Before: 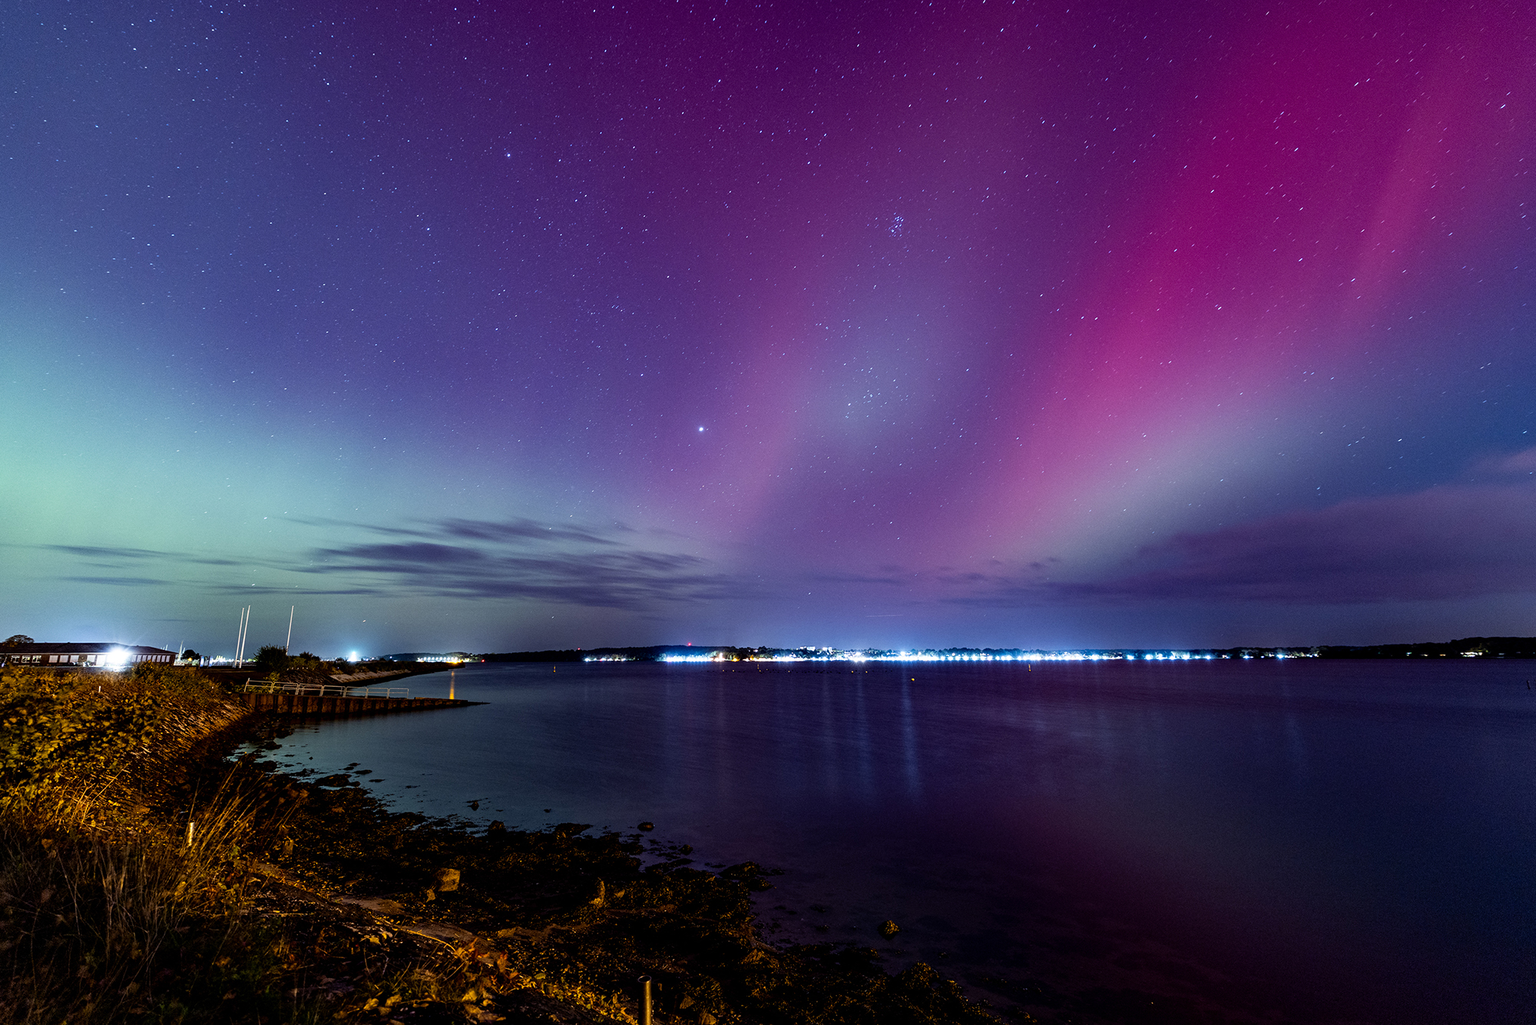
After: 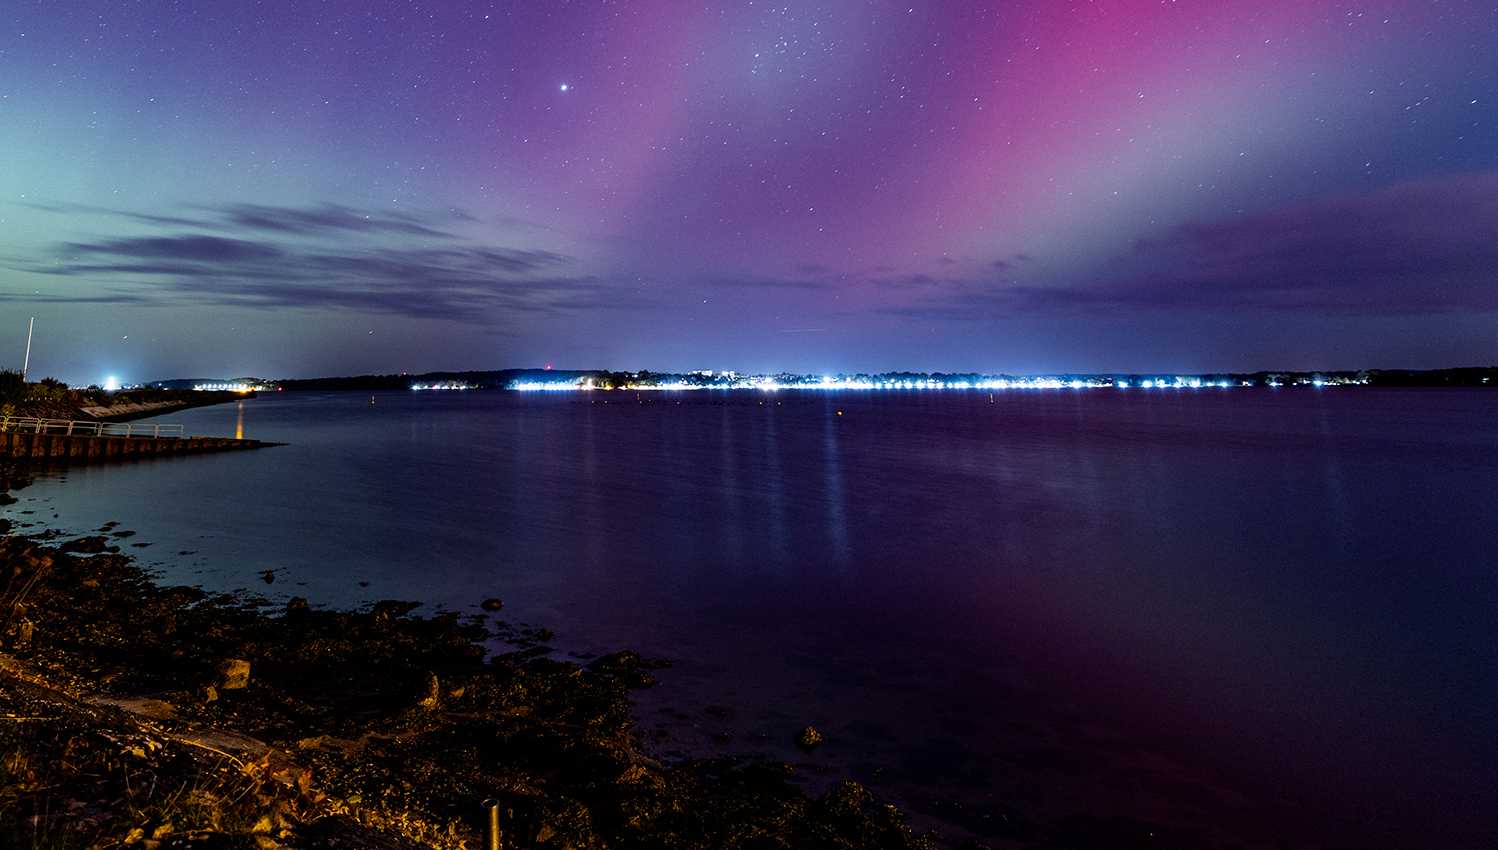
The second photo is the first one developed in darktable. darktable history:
crop and rotate: left 17.459%, top 35.347%, right 7.624%, bottom 0.905%
